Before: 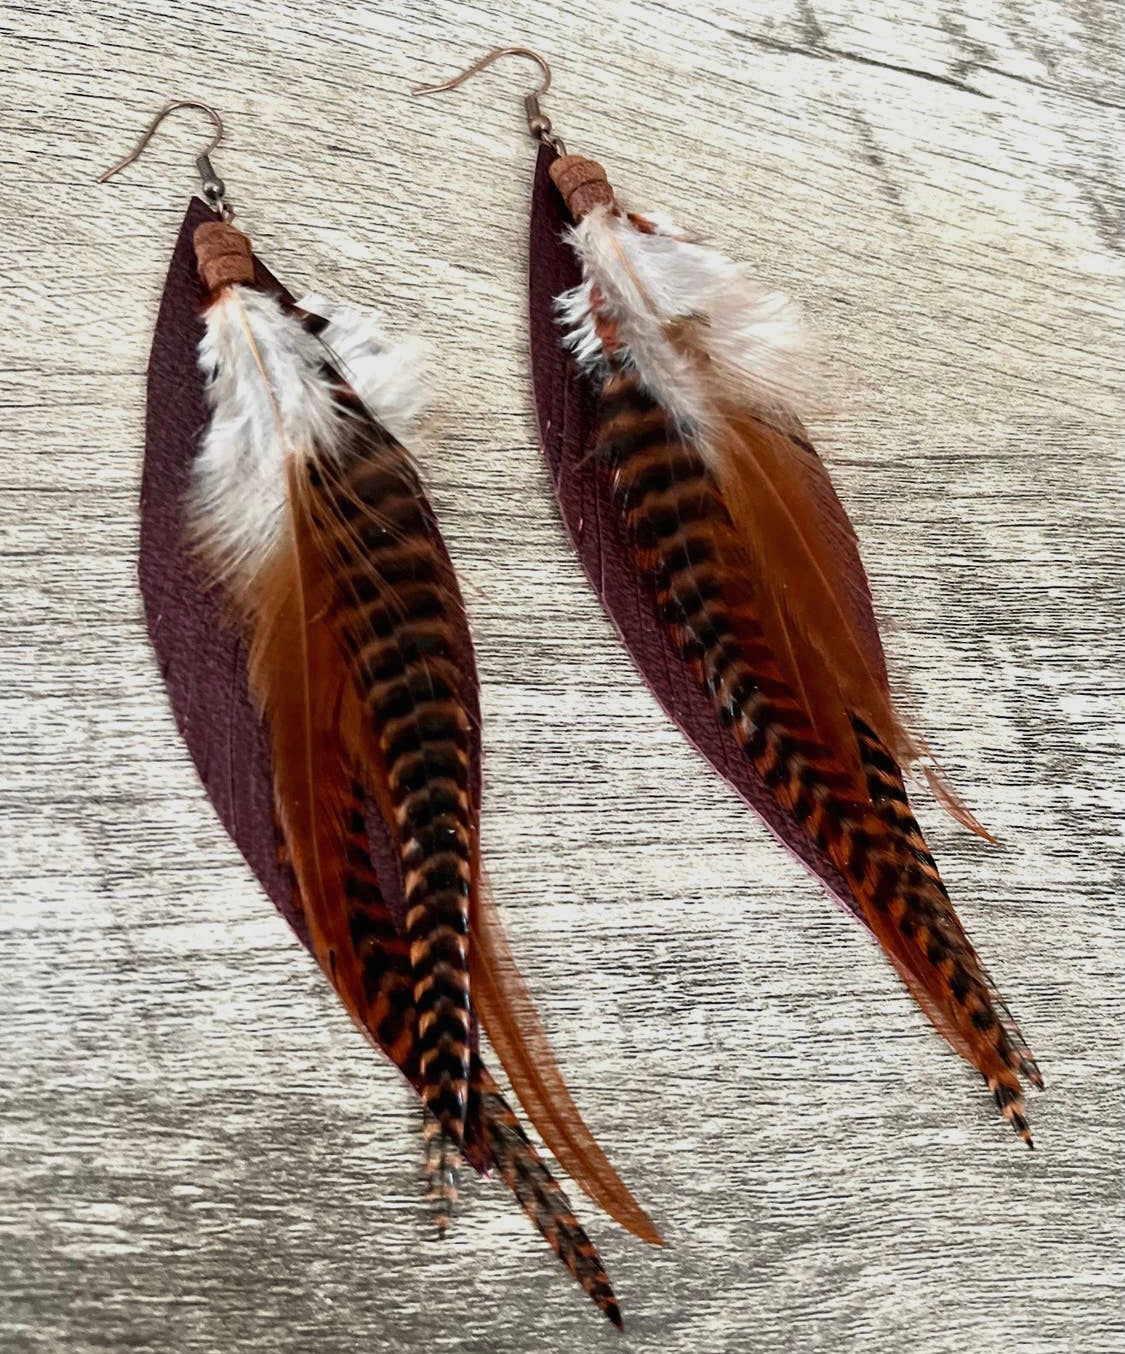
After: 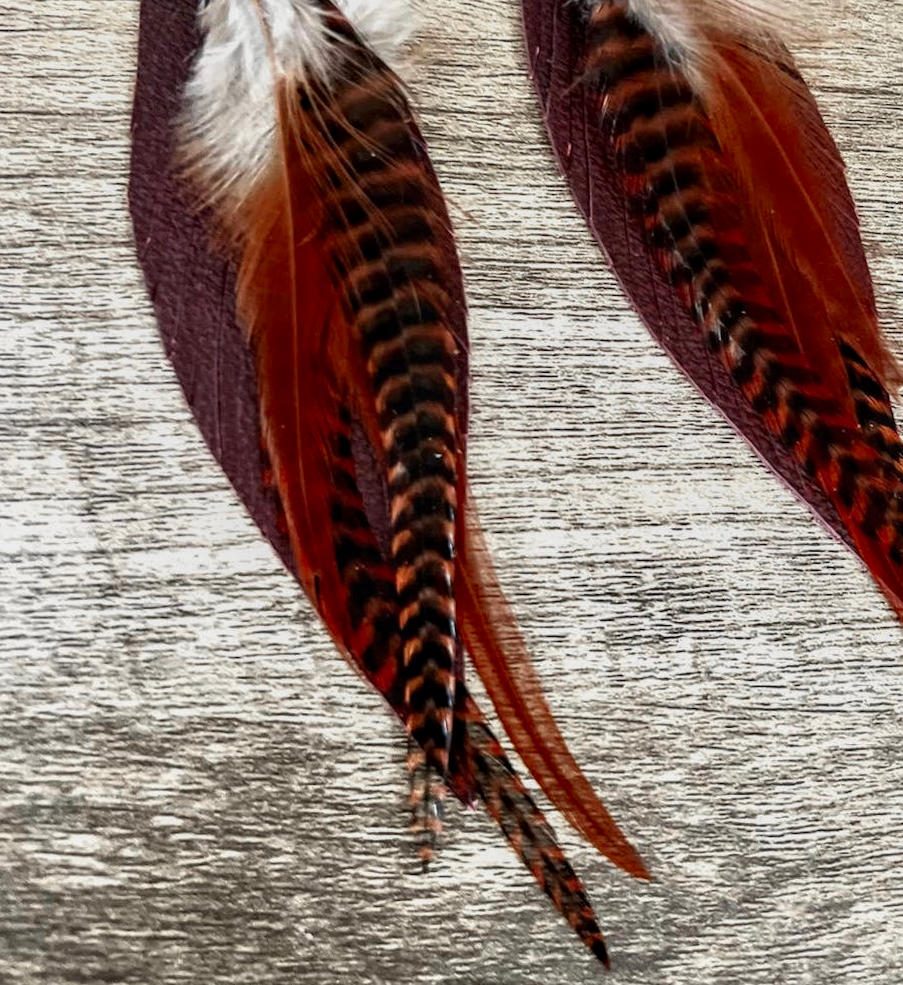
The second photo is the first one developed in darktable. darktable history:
color zones: curves: ch0 [(0, 0.363) (0.128, 0.373) (0.25, 0.5) (0.402, 0.407) (0.521, 0.525) (0.63, 0.559) (0.729, 0.662) (0.867, 0.471)]; ch1 [(0, 0.515) (0.136, 0.618) (0.25, 0.5) (0.378, 0) (0.516, 0) (0.622, 0.593) (0.737, 0.819) (0.87, 0.593)]; ch2 [(0, 0.529) (0.128, 0.471) (0.282, 0.451) (0.386, 0.662) (0.516, 0.525) (0.633, 0.554) (0.75, 0.62) (0.875, 0.441)]
crop: top 26.531%, right 17.959%
local contrast: detail 130%
rotate and perspective: rotation 0.226°, lens shift (vertical) -0.042, crop left 0.023, crop right 0.982, crop top 0.006, crop bottom 0.994
